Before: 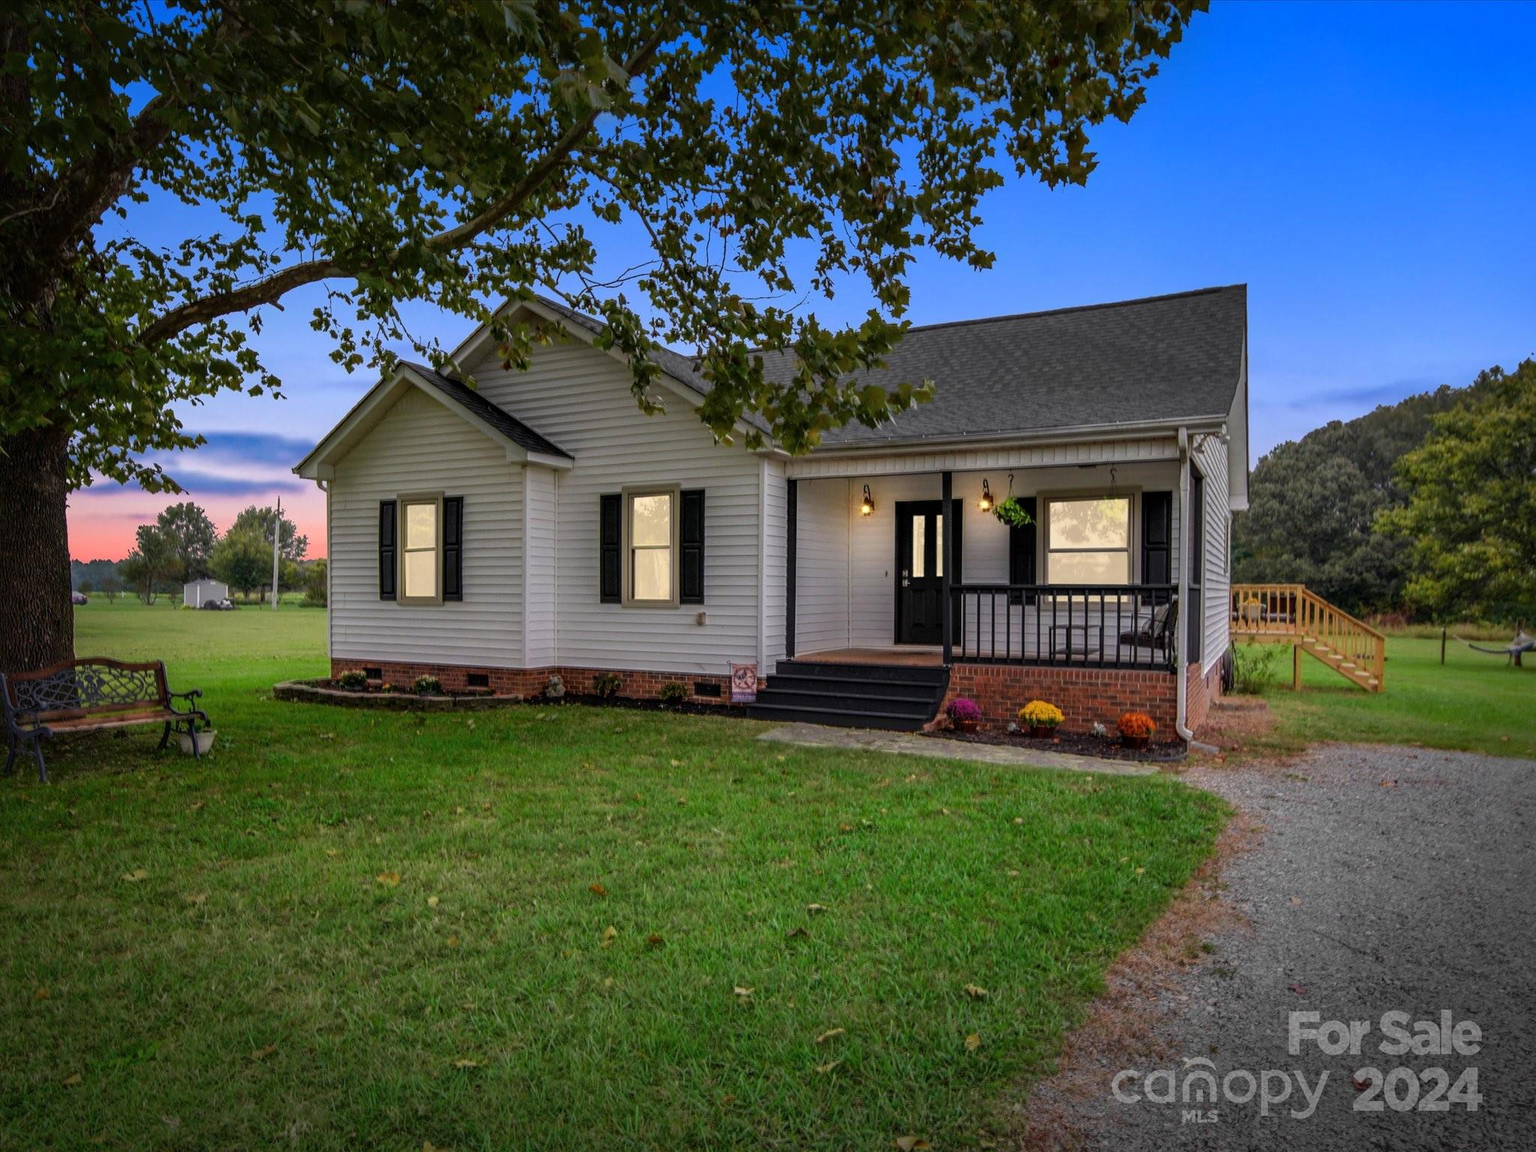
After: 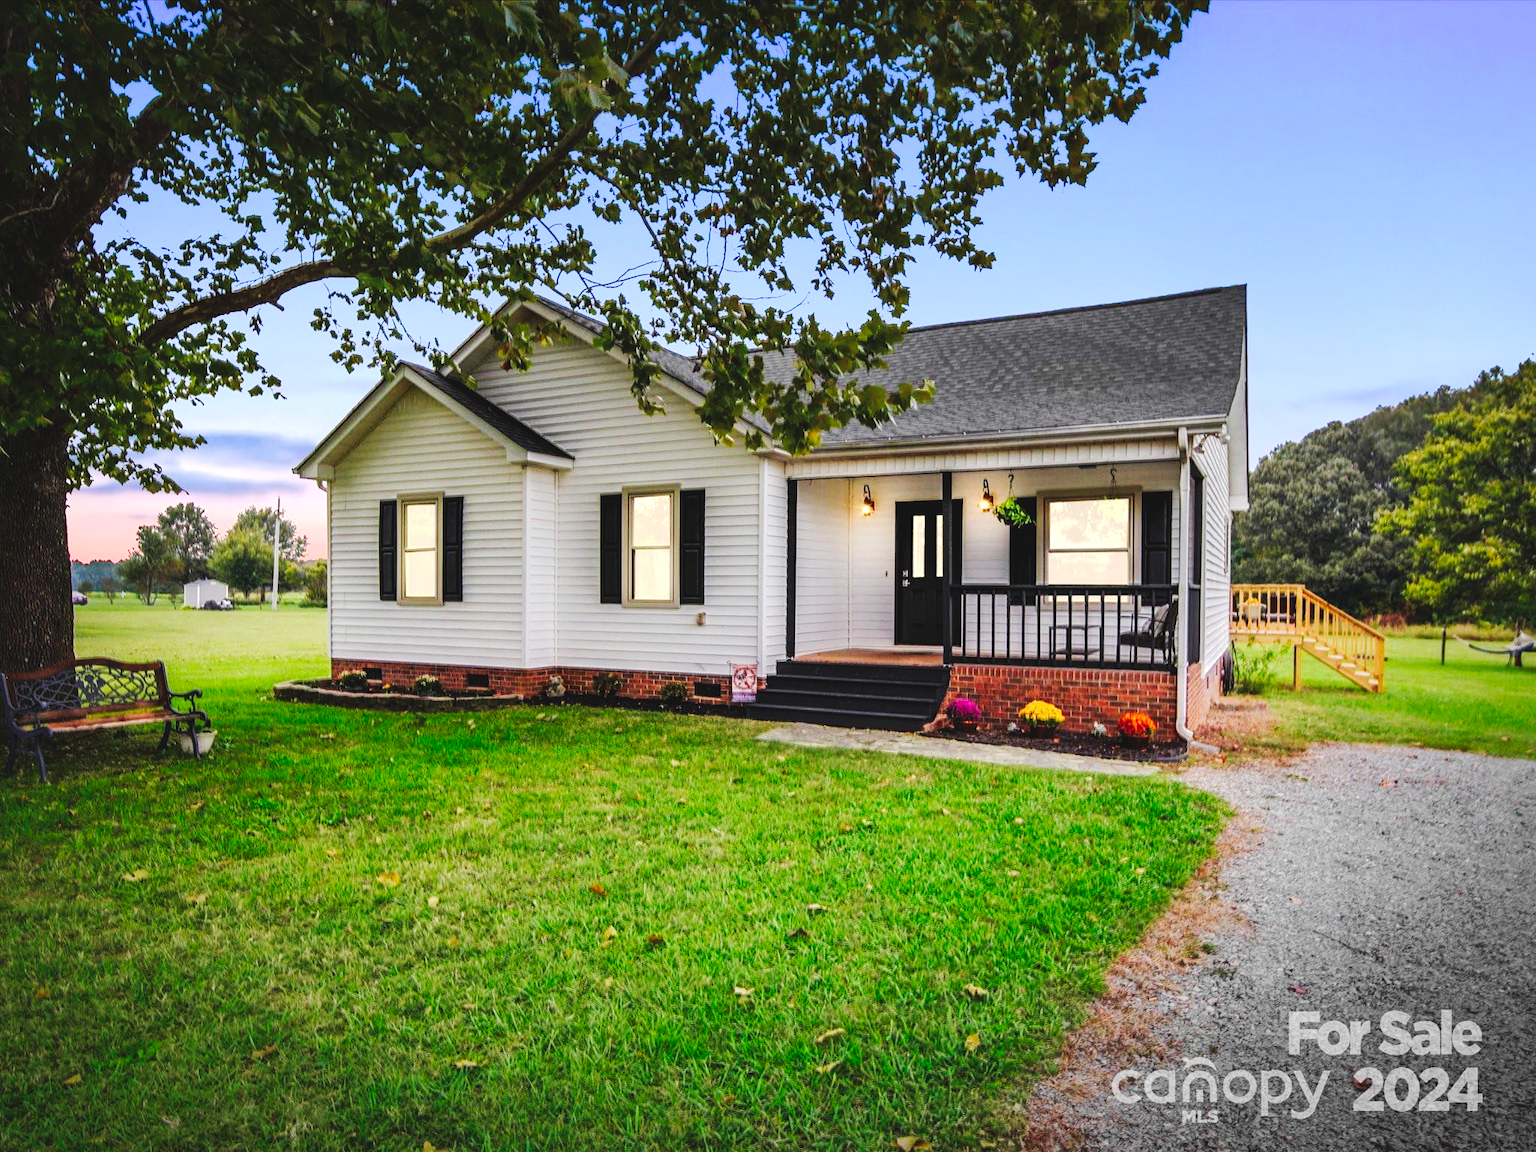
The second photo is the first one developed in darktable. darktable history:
color correction: highlights a* -0.137, highlights b* 0.137
tone curve: curves: ch0 [(0, 0) (0.003, 0.061) (0.011, 0.065) (0.025, 0.066) (0.044, 0.077) (0.069, 0.092) (0.1, 0.106) (0.136, 0.125) (0.177, 0.16) (0.224, 0.206) (0.277, 0.272) (0.335, 0.356) (0.399, 0.472) (0.468, 0.59) (0.543, 0.686) (0.623, 0.766) (0.709, 0.832) (0.801, 0.886) (0.898, 0.929) (1, 1)], preserve colors none
exposure: black level correction 0, exposure 0.7 EV, compensate exposure bias true, compensate highlight preservation false
